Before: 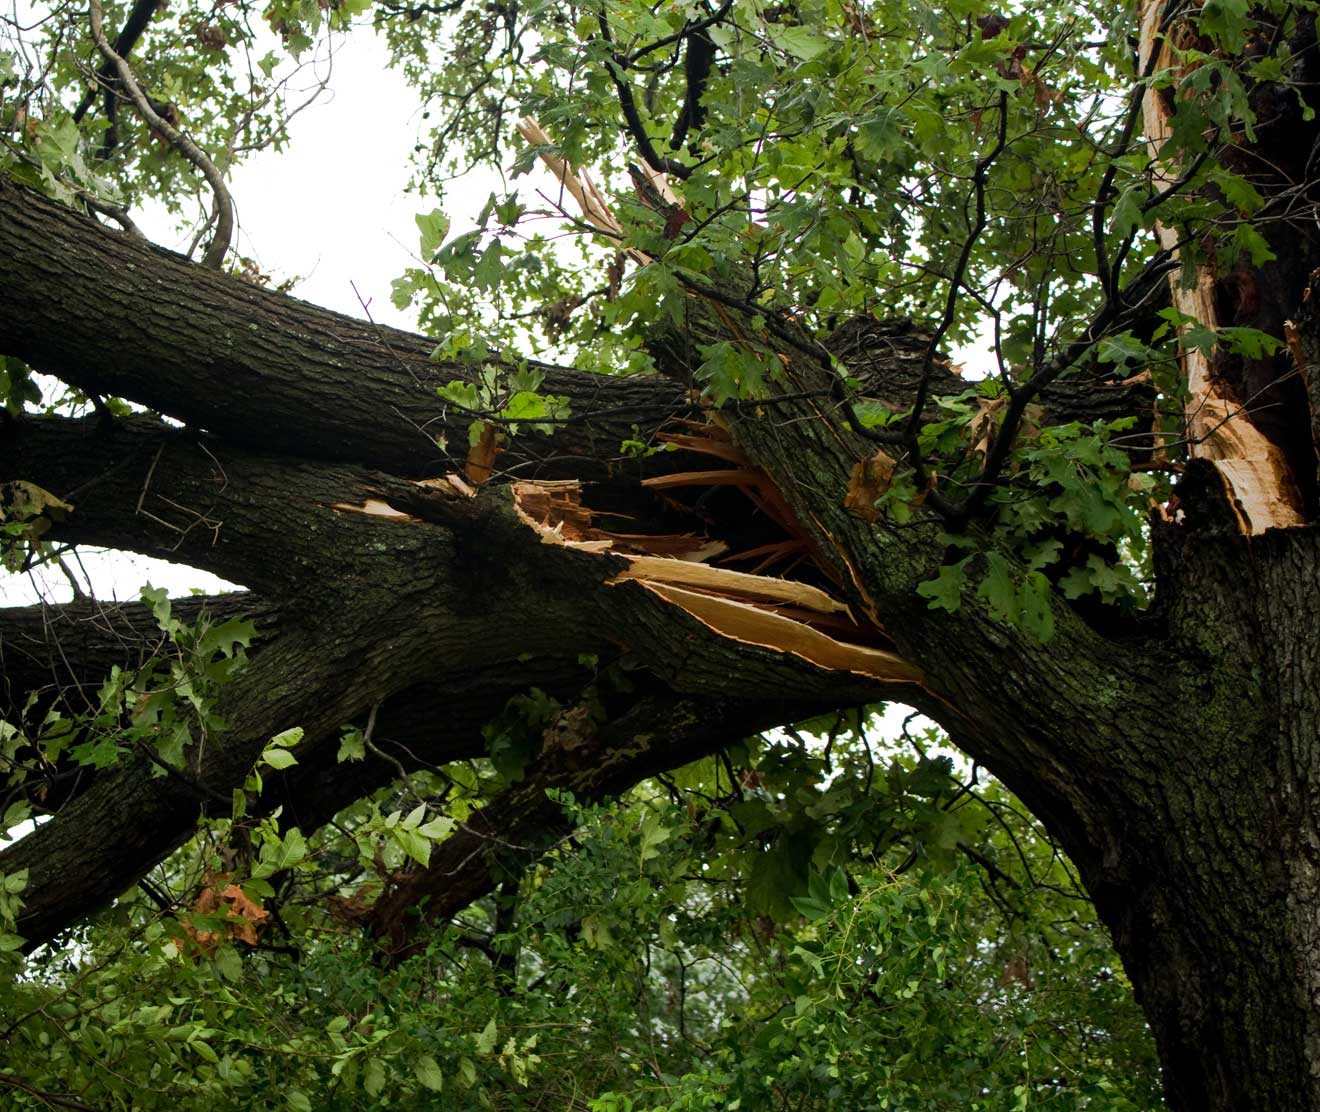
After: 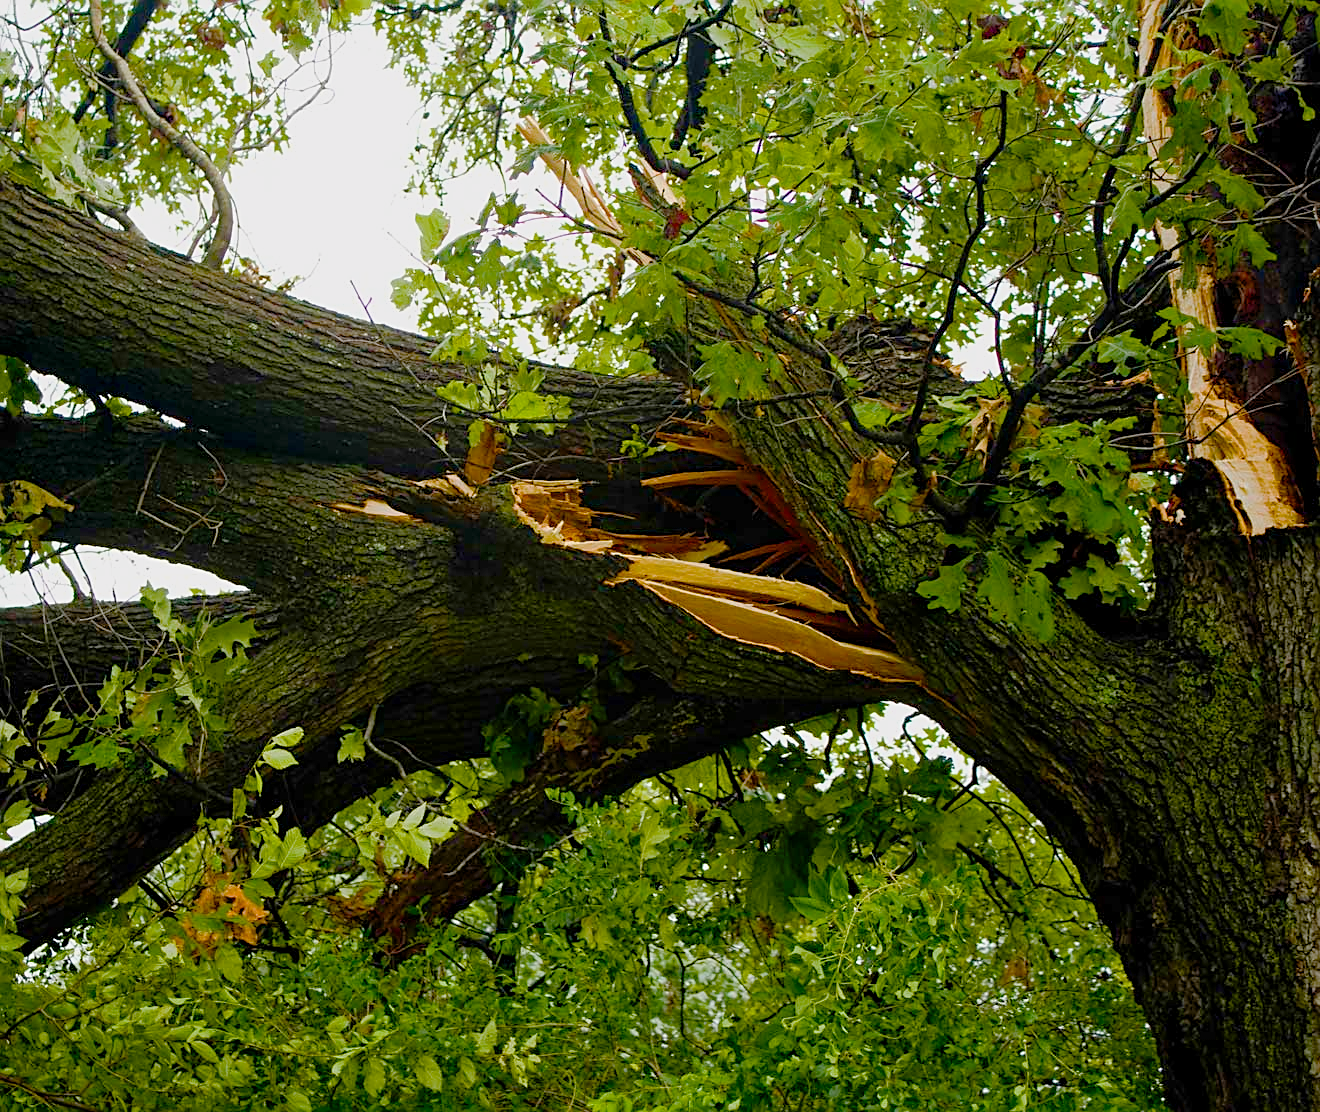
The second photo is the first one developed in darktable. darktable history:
tone curve: curves: ch0 [(0, 0) (0.004, 0.008) (0.077, 0.156) (0.169, 0.29) (0.774, 0.774) (0.988, 0.926)], preserve colors none
color balance rgb: highlights gain › chroma 0.108%, highlights gain › hue 330.06°, linear chroma grading › global chroma 24.587%, perceptual saturation grading › global saturation 26.851%, perceptual saturation grading › highlights -28.367%, perceptual saturation grading › mid-tones 15.572%, perceptual saturation grading › shadows 34.355%
color zones: curves: ch1 [(0, 0.523) (0.143, 0.545) (0.286, 0.52) (0.429, 0.506) (0.571, 0.503) (0.714, 0.503) (0.857, 0.508) (1, 0.523)]
sharpen: on, module defaults
